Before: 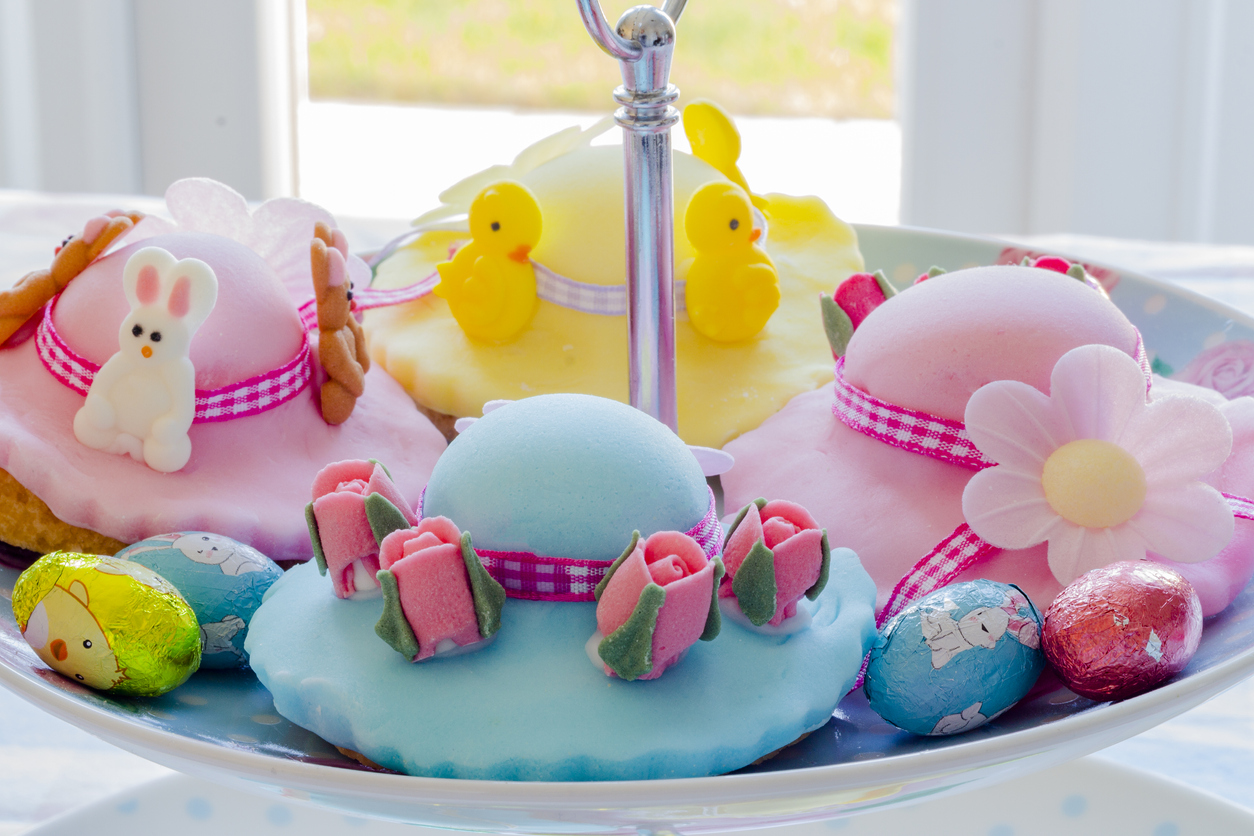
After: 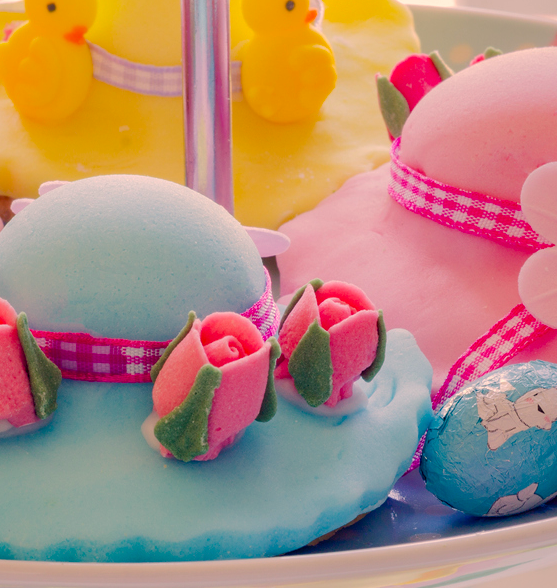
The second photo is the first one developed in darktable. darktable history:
shadows and highlights: on, module defaults
crop: left 35.432%, top 26.233%, right 20.145%, bottom 3.432%
color correction: highlights a* 17.88, highlights b* 18.79
